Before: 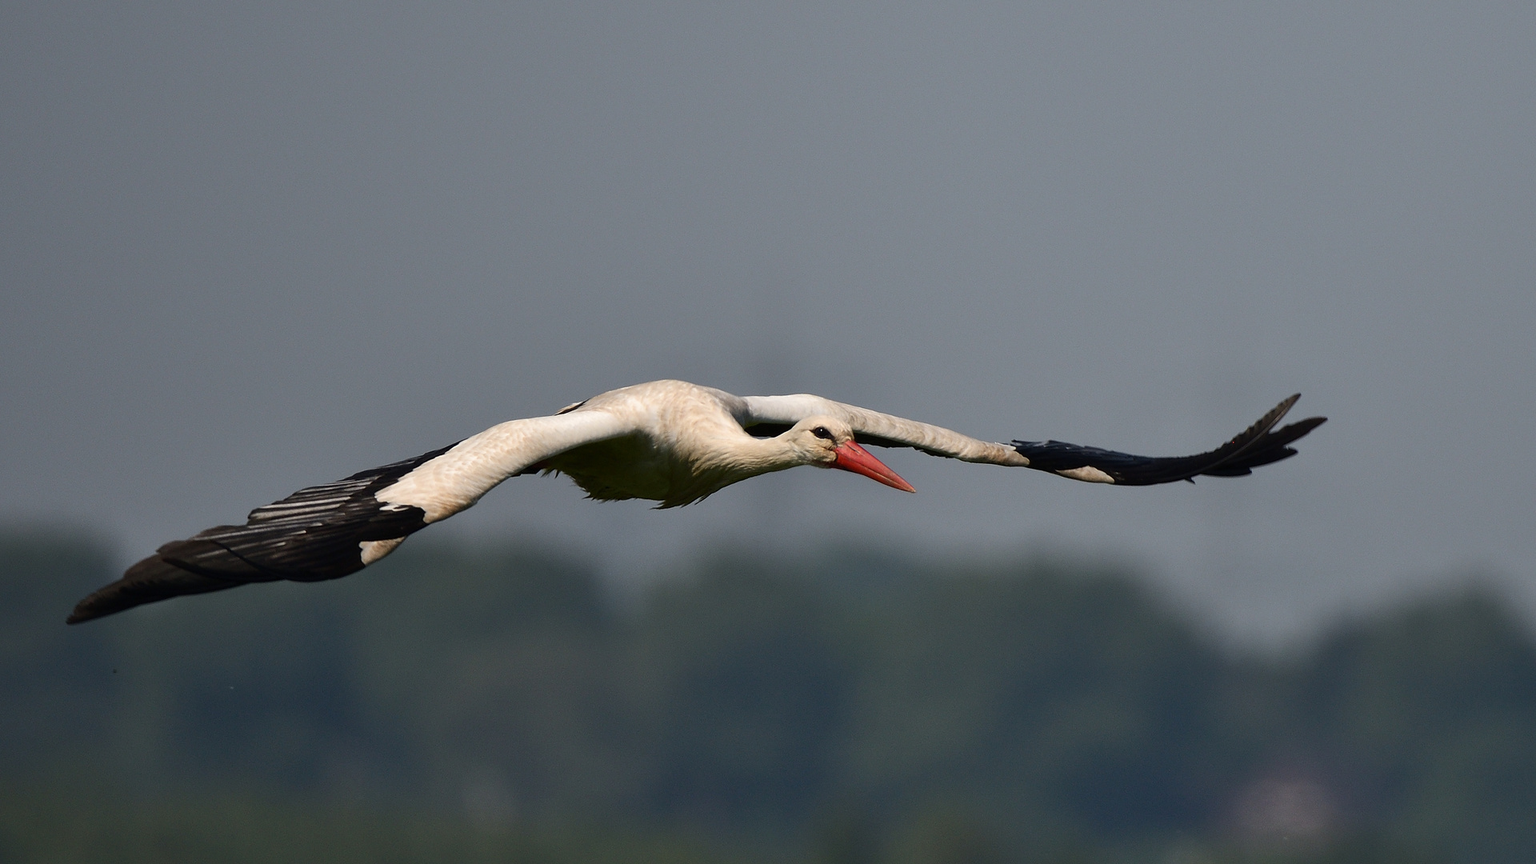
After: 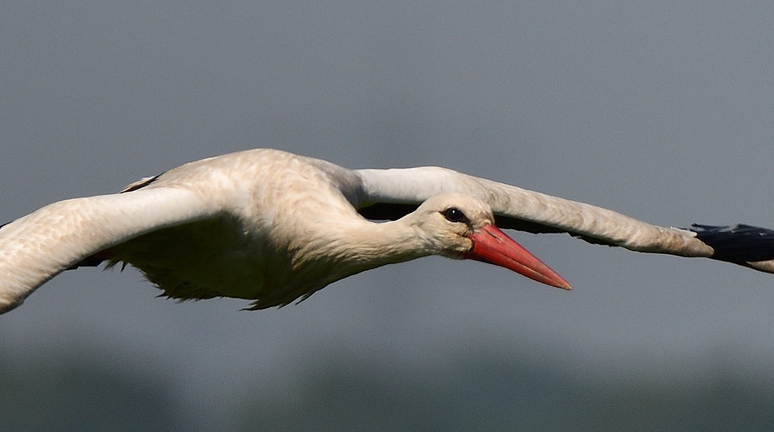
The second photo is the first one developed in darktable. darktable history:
crop: left 29.847%, top 30.258%, right 29.818%, bottom 29.725%
